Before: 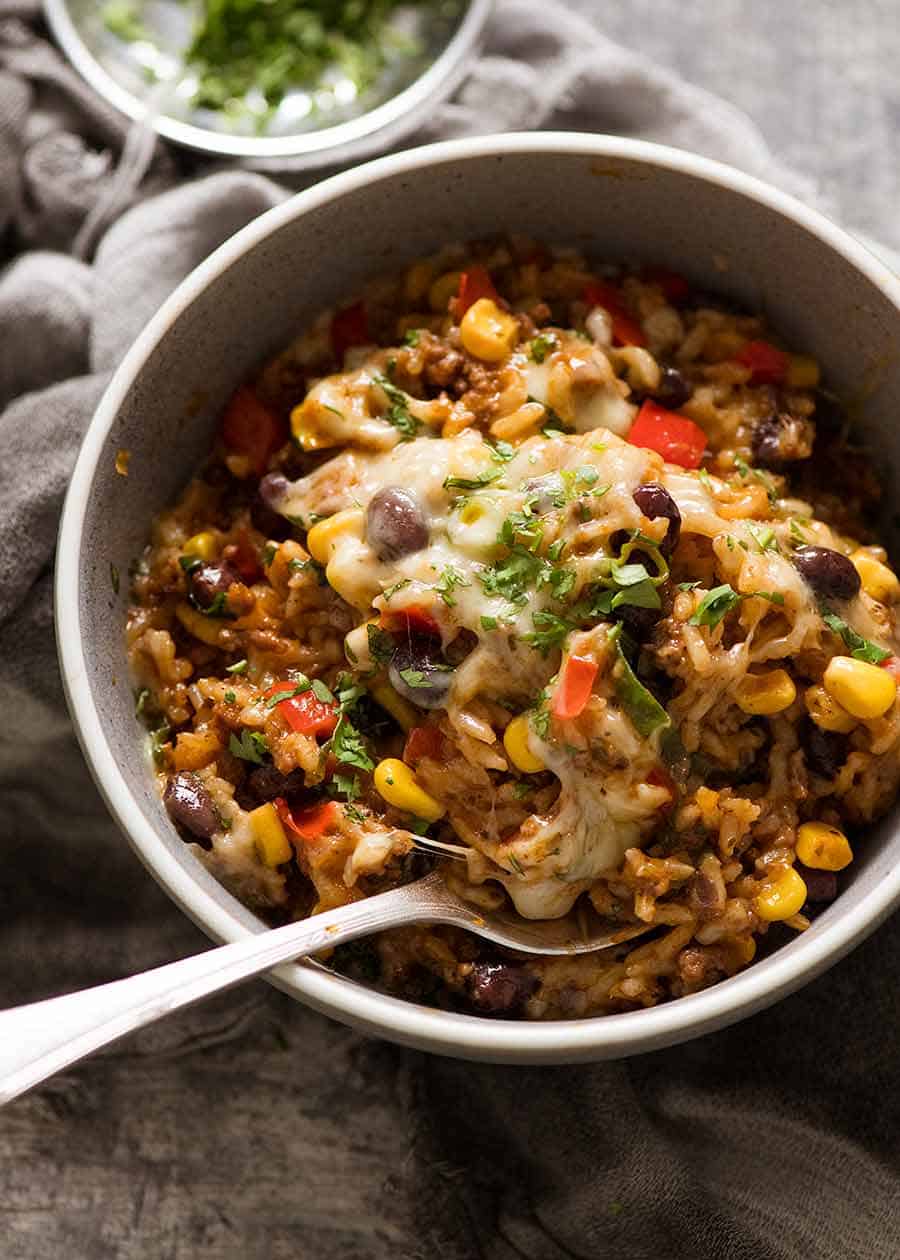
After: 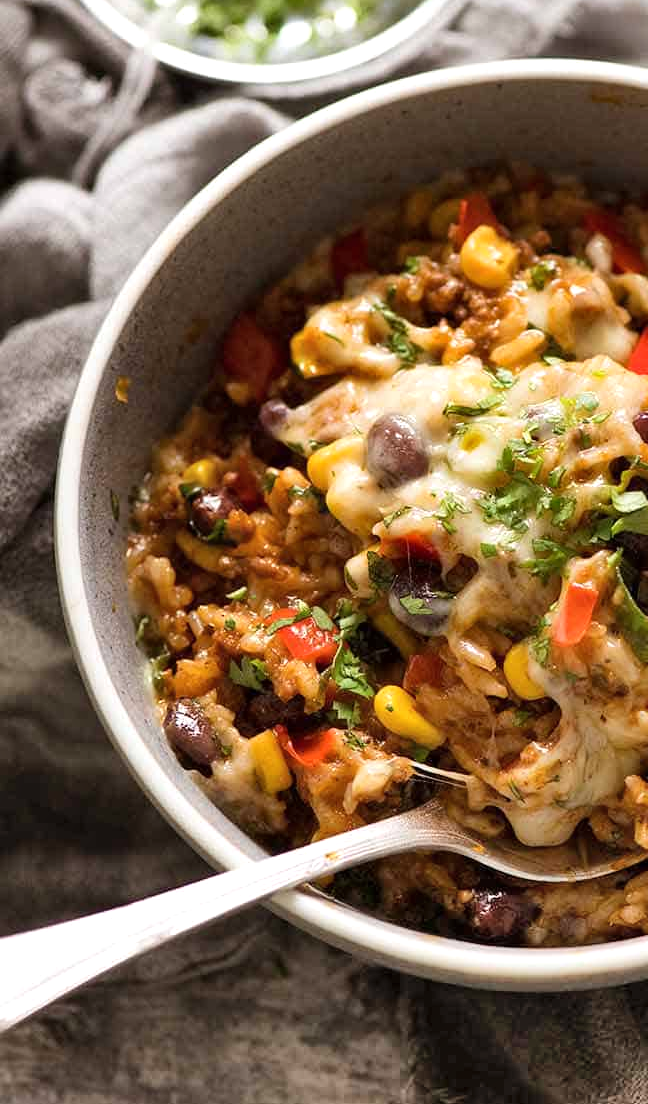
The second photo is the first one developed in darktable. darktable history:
crop: top 5.803%, right 27.864%, bottom 5.804%
exposure: exposure 0.2 EV, compensate highlight preservation false
shadows and highlights: shadows 75, highlights -25, soften with gaussian
